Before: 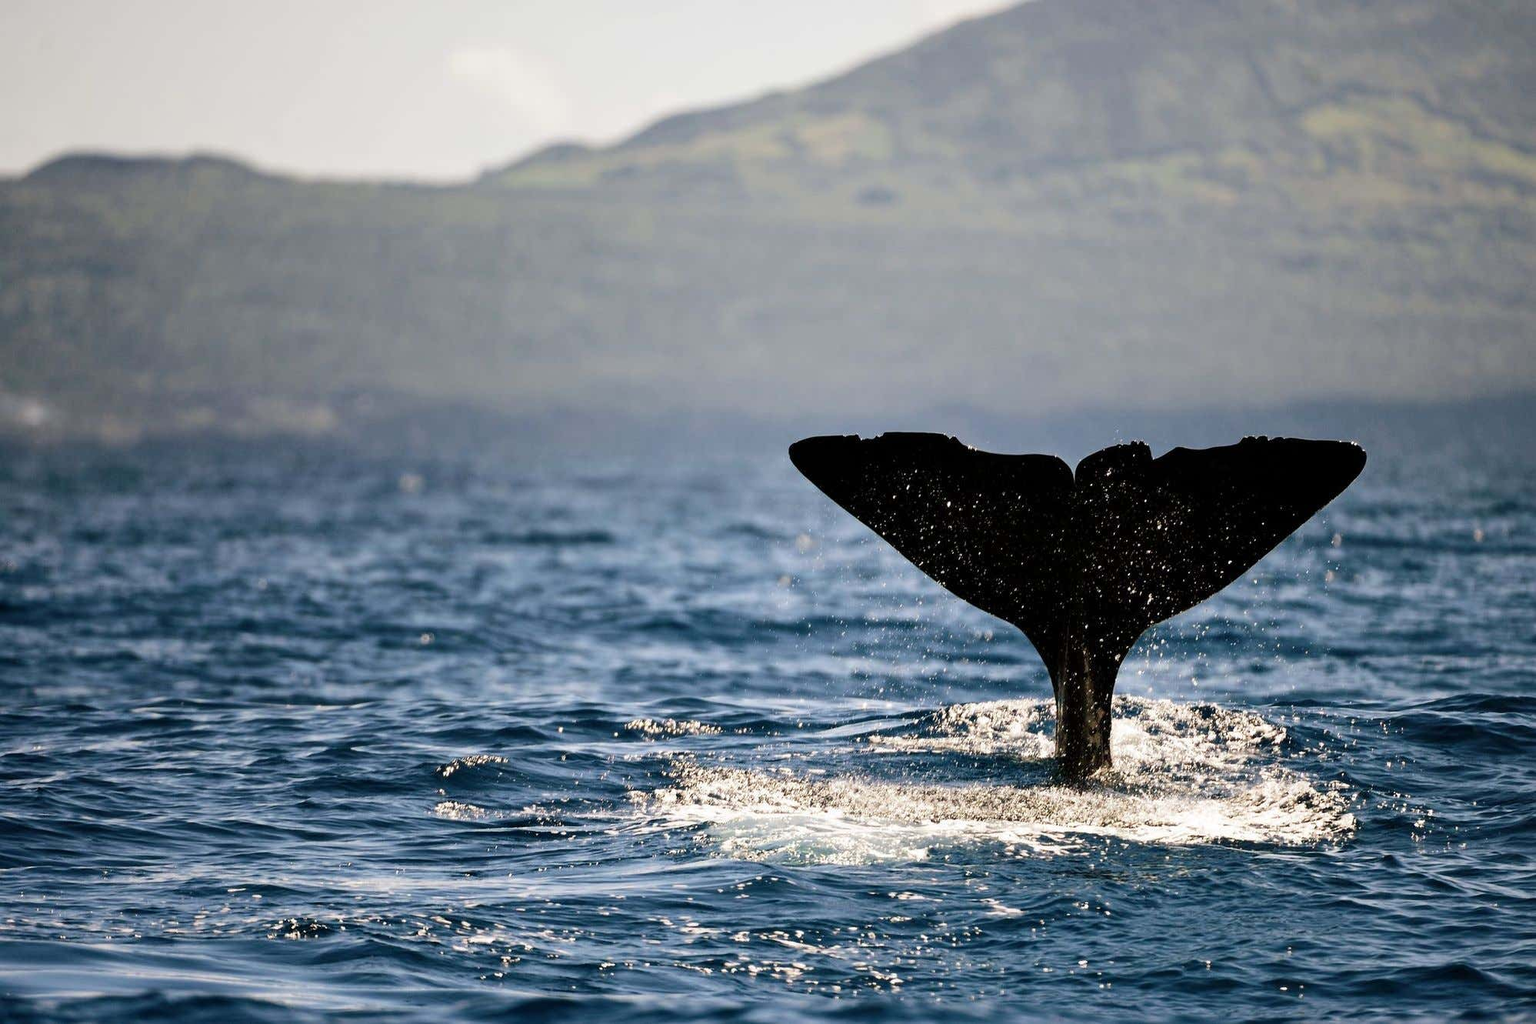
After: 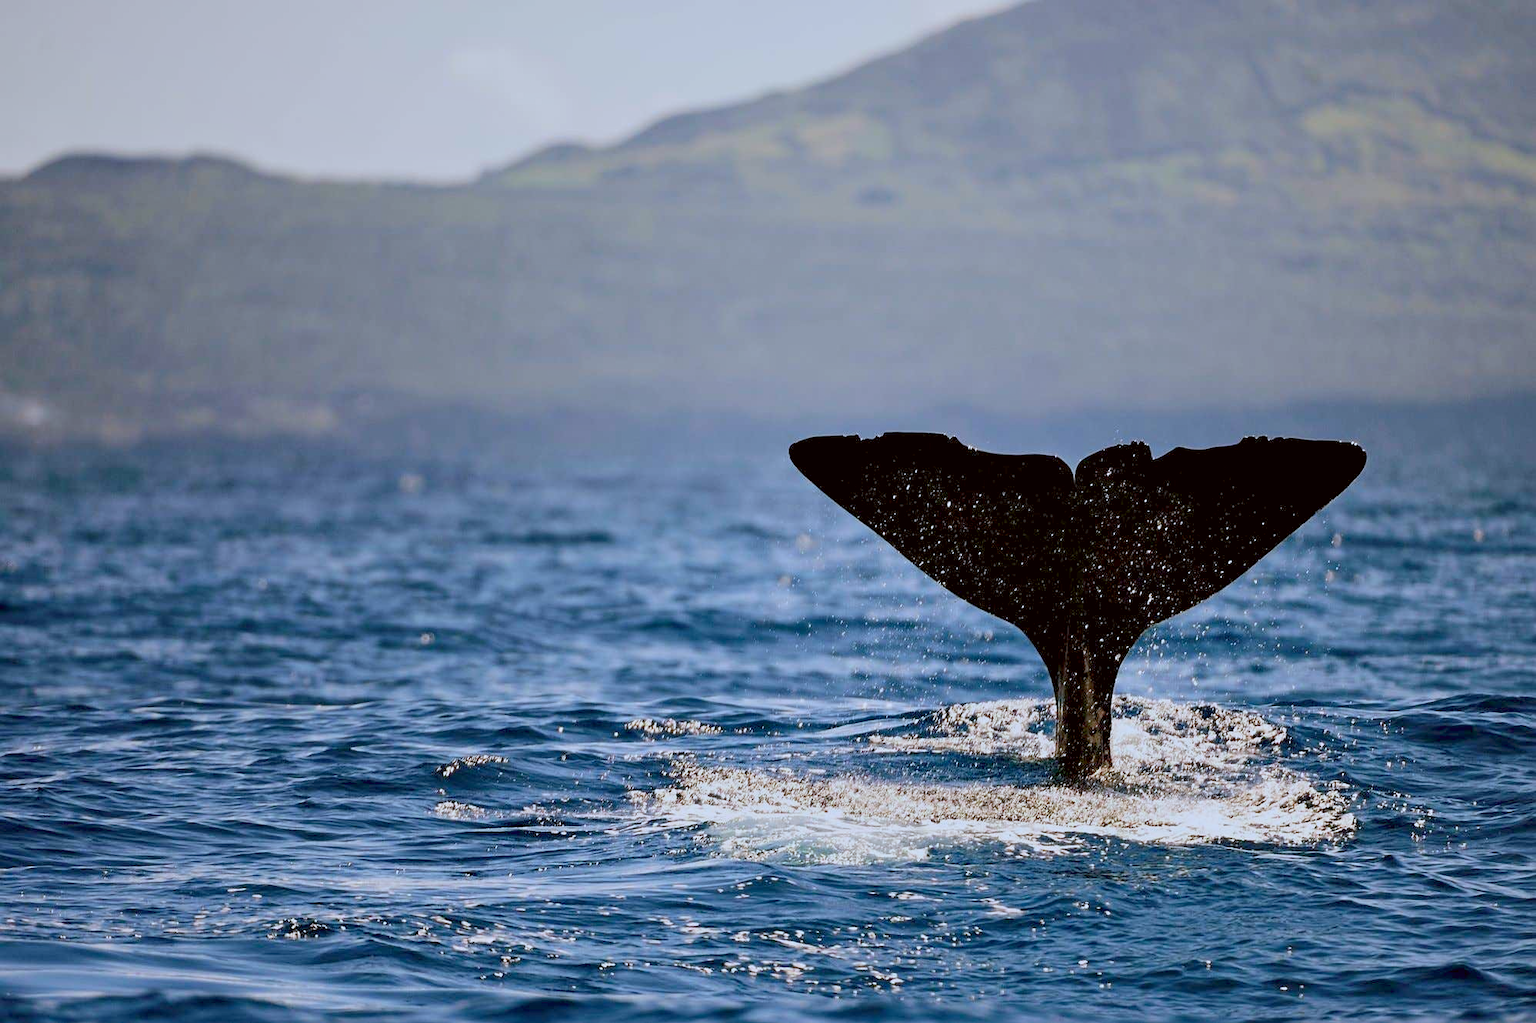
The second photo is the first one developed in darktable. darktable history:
sharpen: amount 0.214
color correction: highlights a* -3.05, highlights b* -6.66, shadows a* 3.08, shadows b* 5.3
contrast equalizer: y [[0.528 ×6], [0.514 ×6], [0.362 ×6], [0 ×6], [0 ×6]]
color calibration: illuminant as shot in camera, x 0.358, y 0.373, temperature 4628.91 K
color balance rgb: perceptual saturation grading › global saturation 12.728%, perceptual brilliance grading › highlights 2.889%, contrast -29.632%
tone equalizer: on, module defaults
